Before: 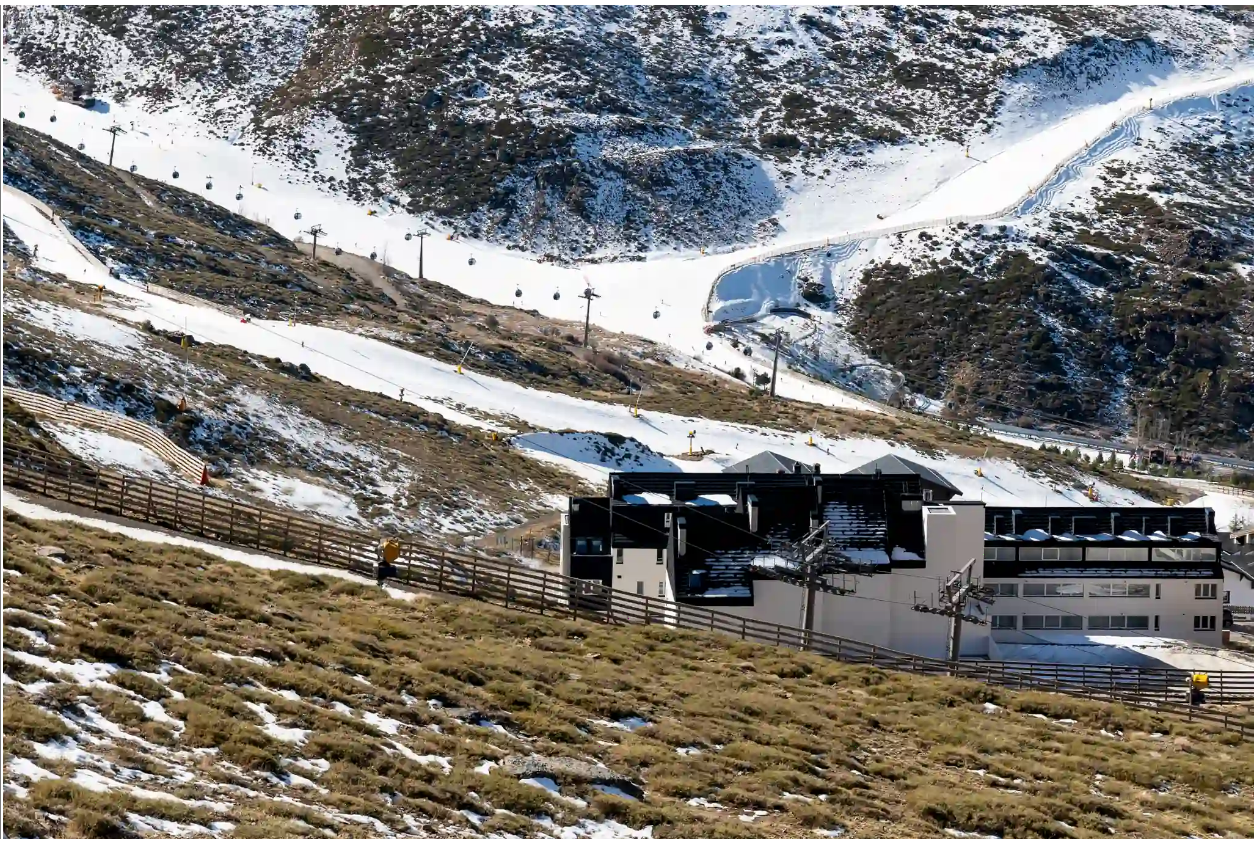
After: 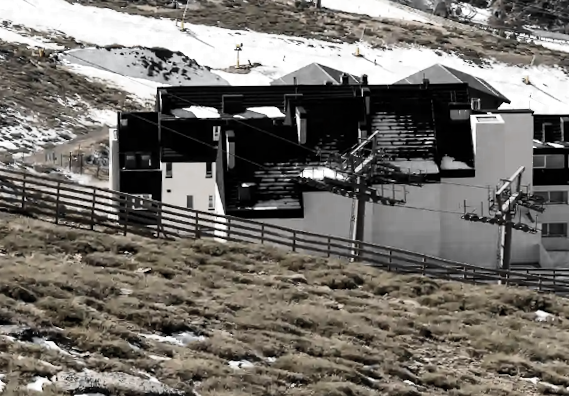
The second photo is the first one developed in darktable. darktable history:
color zones: curves: ch0 [(0, 0.613) (0.01, 0.613) (0.245, 0.448) (0.498, 0.529) (0.642, 0.665) (0.879, 0.777) (0.99, 0.613)]; ch1 [(0, 0.035) (0.121, 0.189) (0.259, 0.197) (0.415, 0.061) (0.589, 0.022) (0.732, 0.022) (0.857, 0.026) (0.991, 0.053)]
contrast brightness saturation: contrast 0.24, brightness 0.09
crop: left 35.976%, top 45.819%, right 18.162%, bottom 5.807%
rotate and perspective: rotation -1°, crop left 0.011, crop right 0.989, crop top 0.025, crop bottom 0.975
